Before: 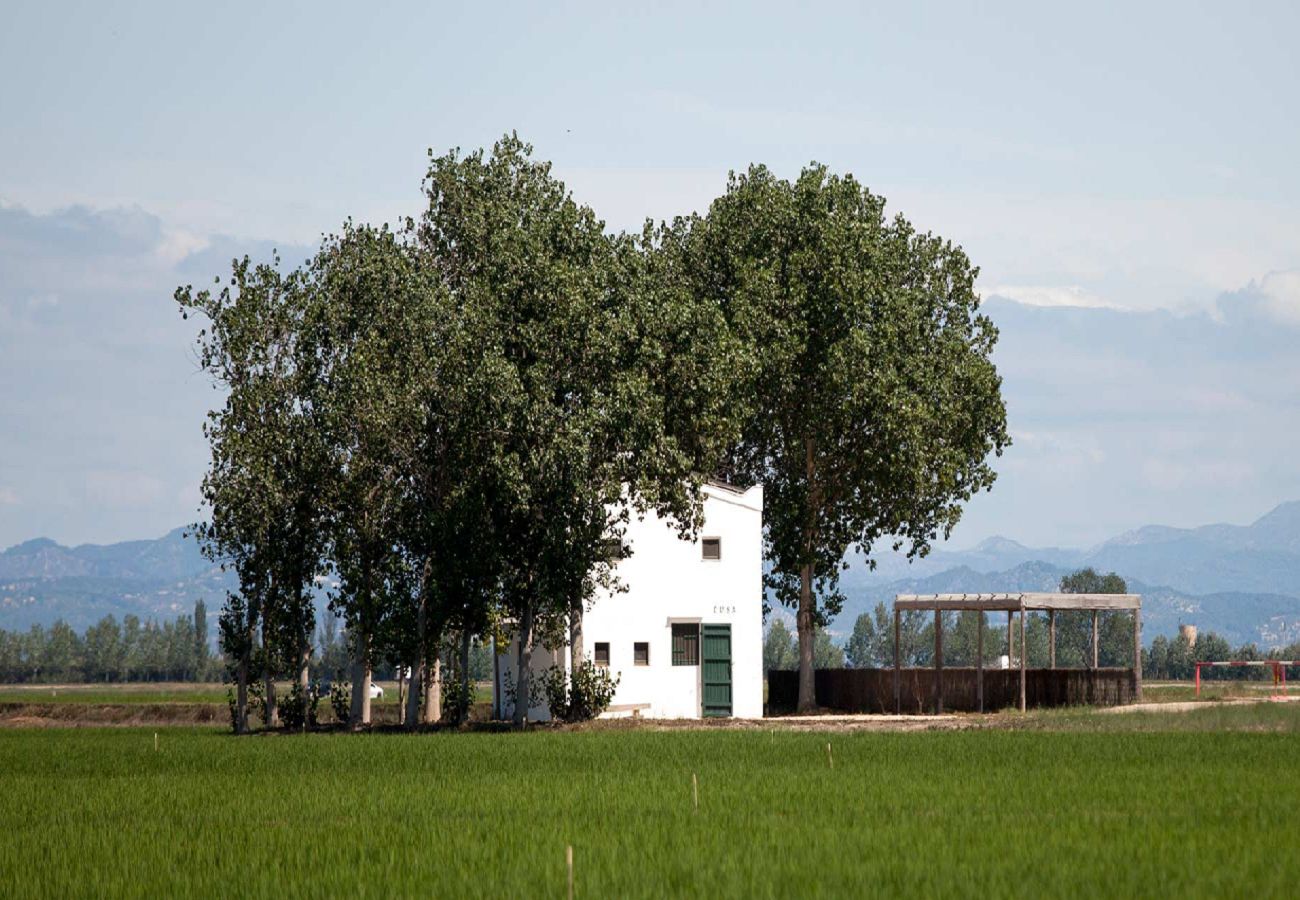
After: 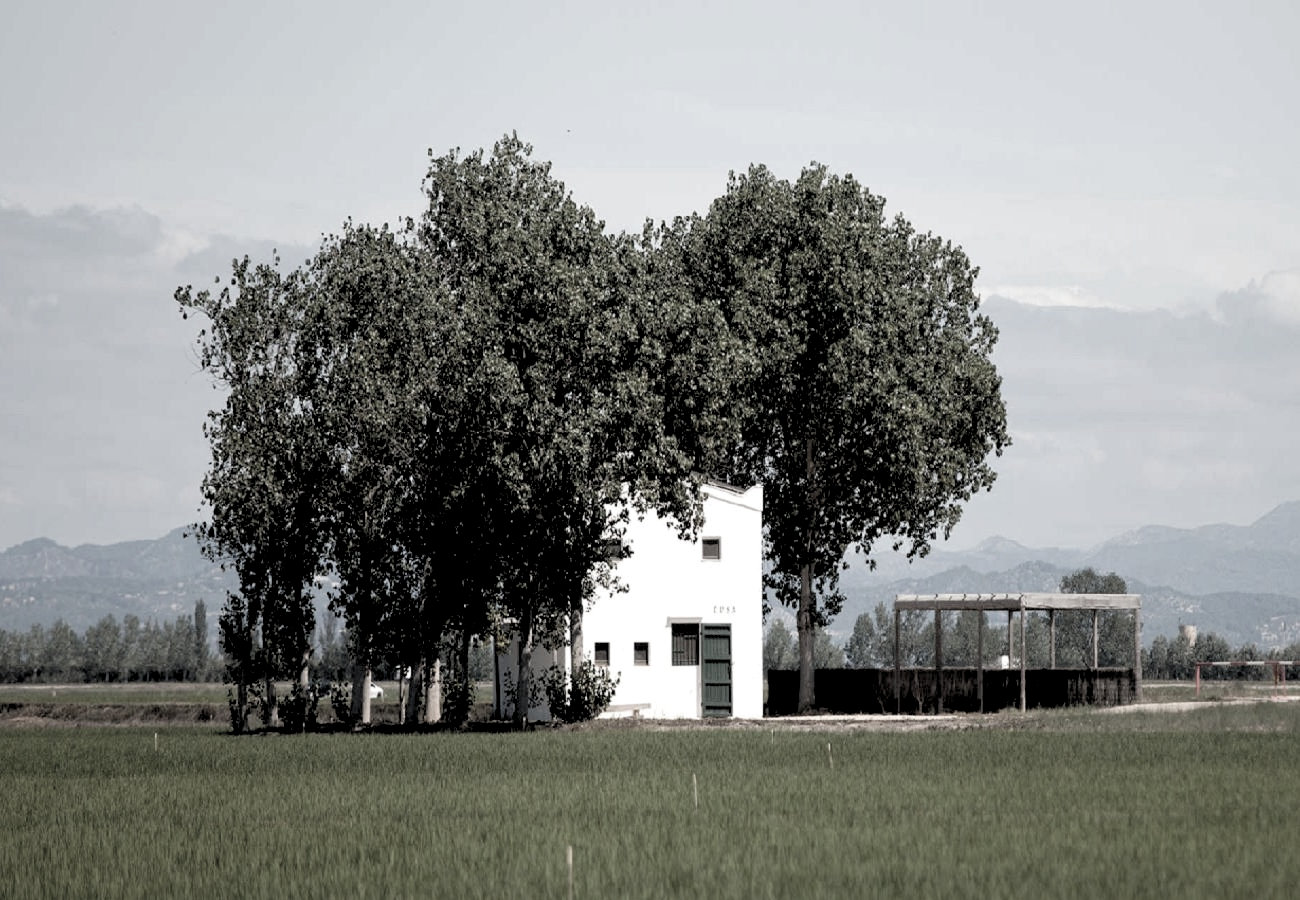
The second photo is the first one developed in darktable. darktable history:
color zones: curves: ch1 [(0, 0.153) (0.143, 0.15) (0.286, 0.151) (0.429, 0.152) (0.571, 0.152) (0.714, 0.151) (0.857, 0.151) (1, 0.153)]
exposure: black level correction 0.001, exposure -0.125 EV, compensate exposure bias true, compensate highlight preservation false
rgb levels: levels [[0.013, 0.434, 0.89], [0, 0.5, 1], [0, 0.5, 1]]
